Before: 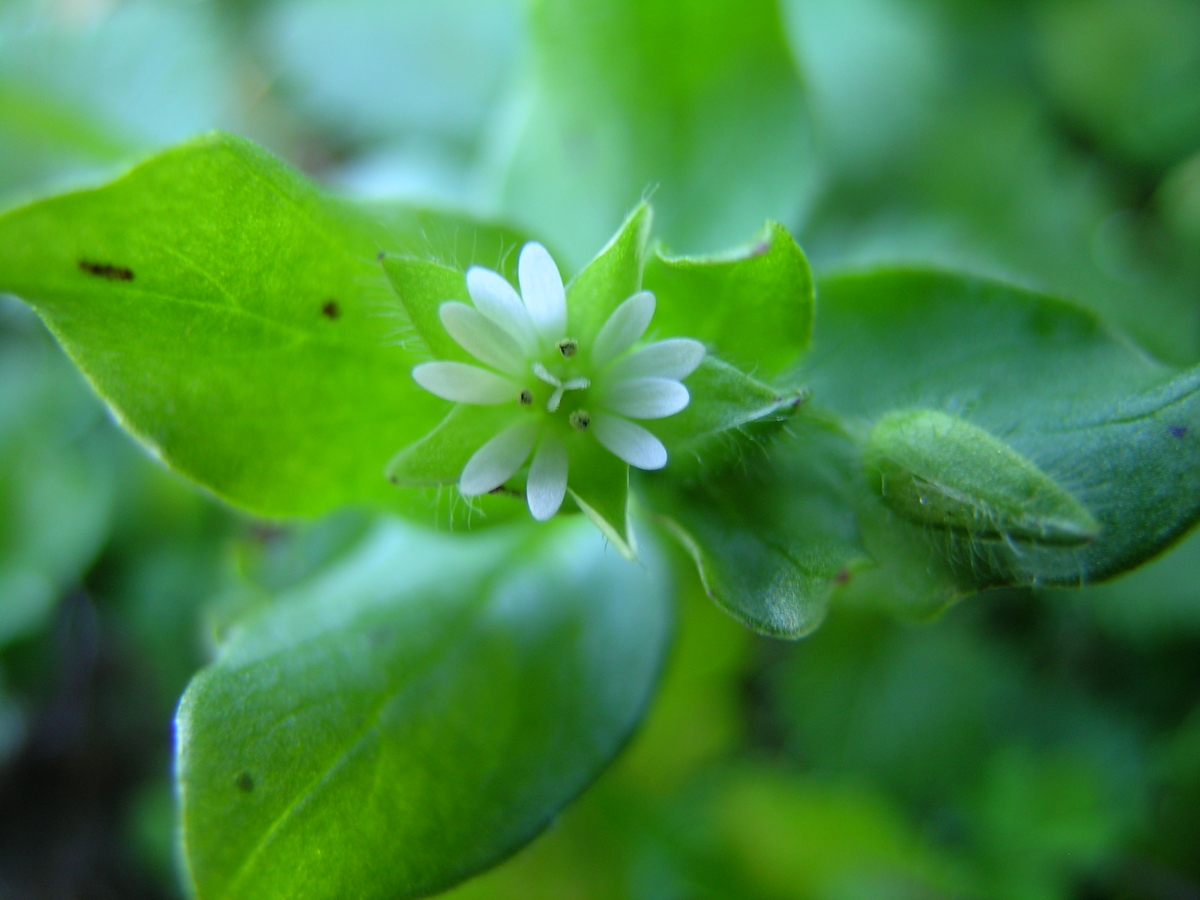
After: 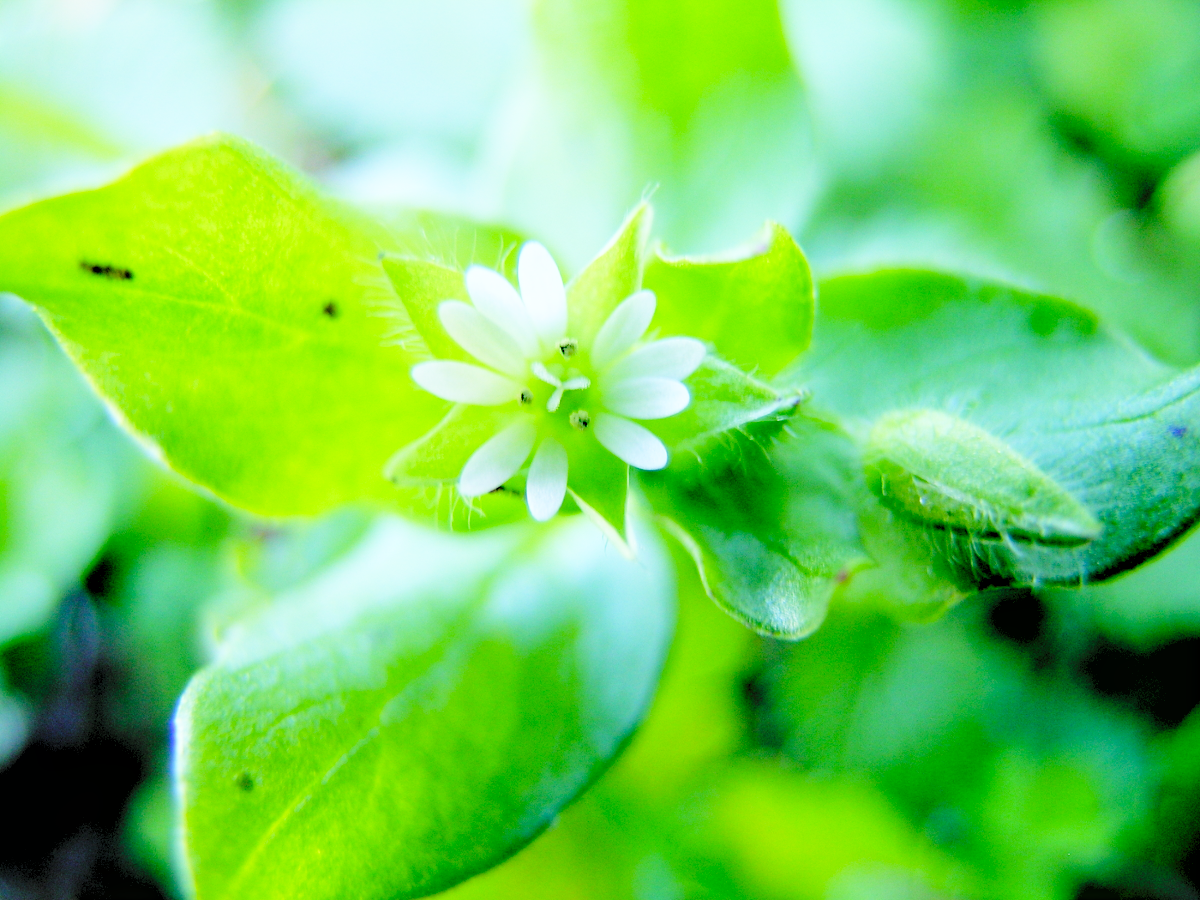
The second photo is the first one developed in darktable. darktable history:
base curve: curves: ch0 [(0, 0) (0.028, 0.03) (0.105, 0.232) (0.387, 0.748) (0.754, 0.968) (1, 1)], fusion 1, exposure shift 0.576, preserve colors none
rgb levels: preserve colors sum RGB, levels [[0.038, 0.433, 0.934], [0, 0.5, 1], [0, 0.5, 1]]
contrast brightness saturation: saturation 0.1
white balance: red 1.004, blue 1.024
